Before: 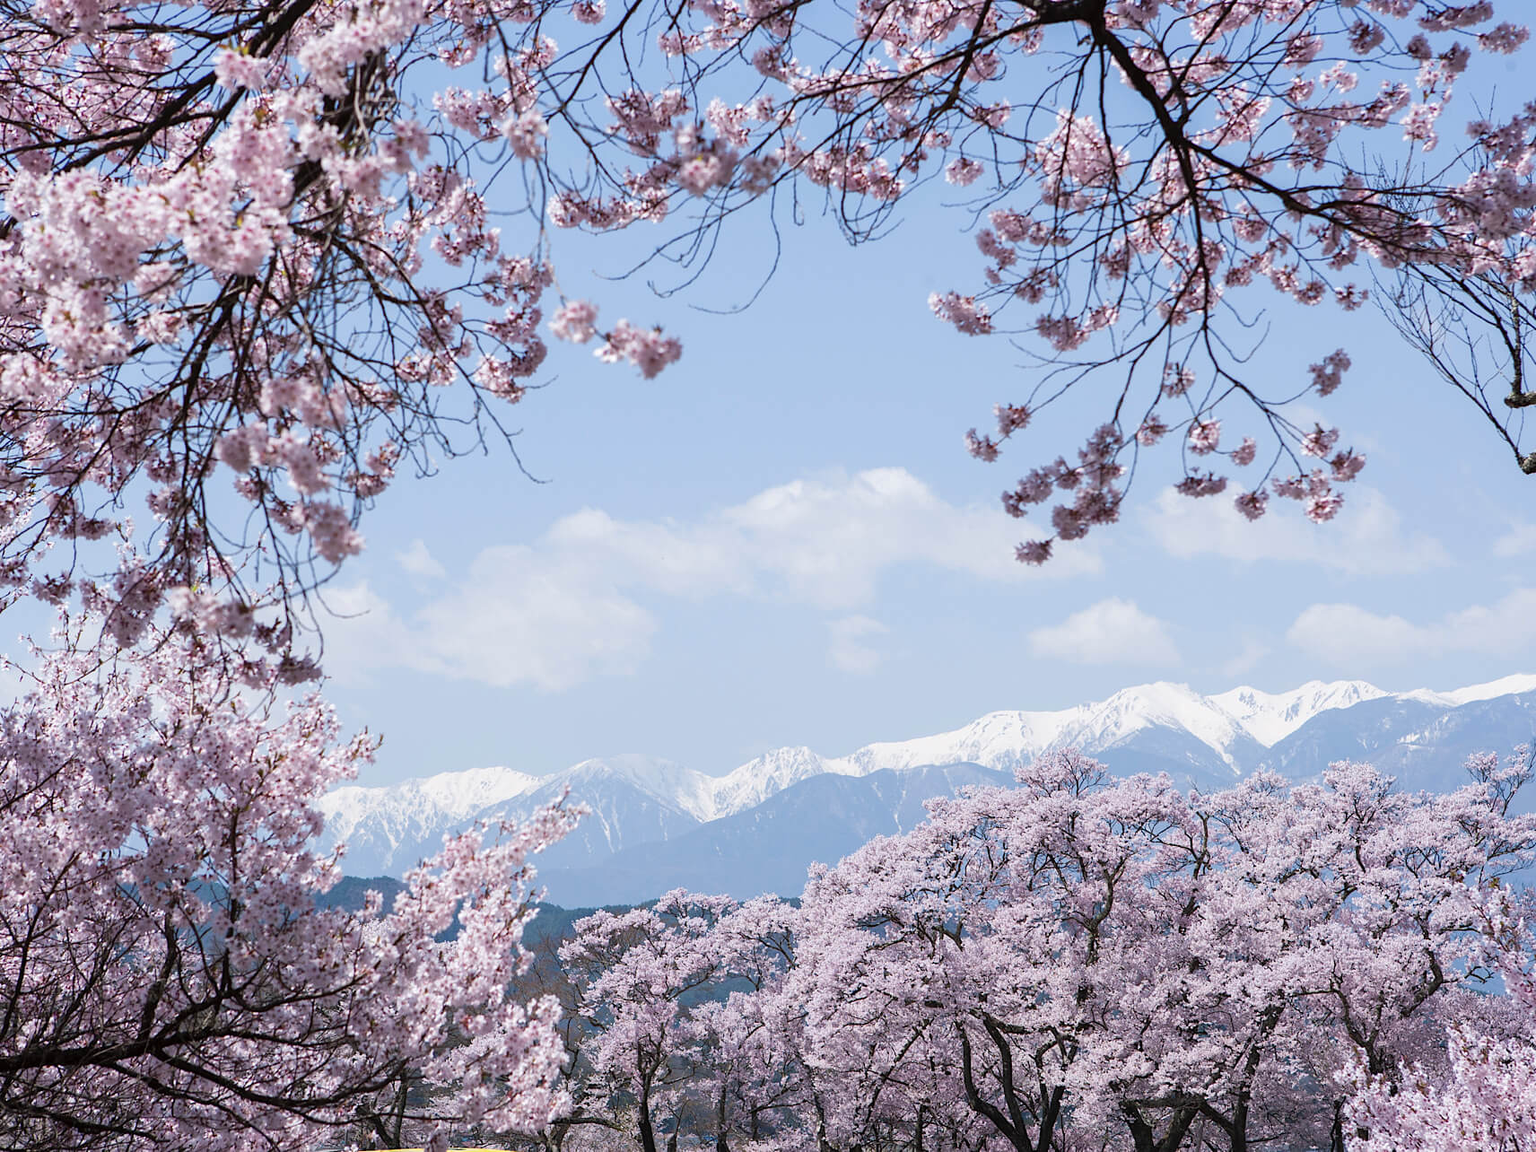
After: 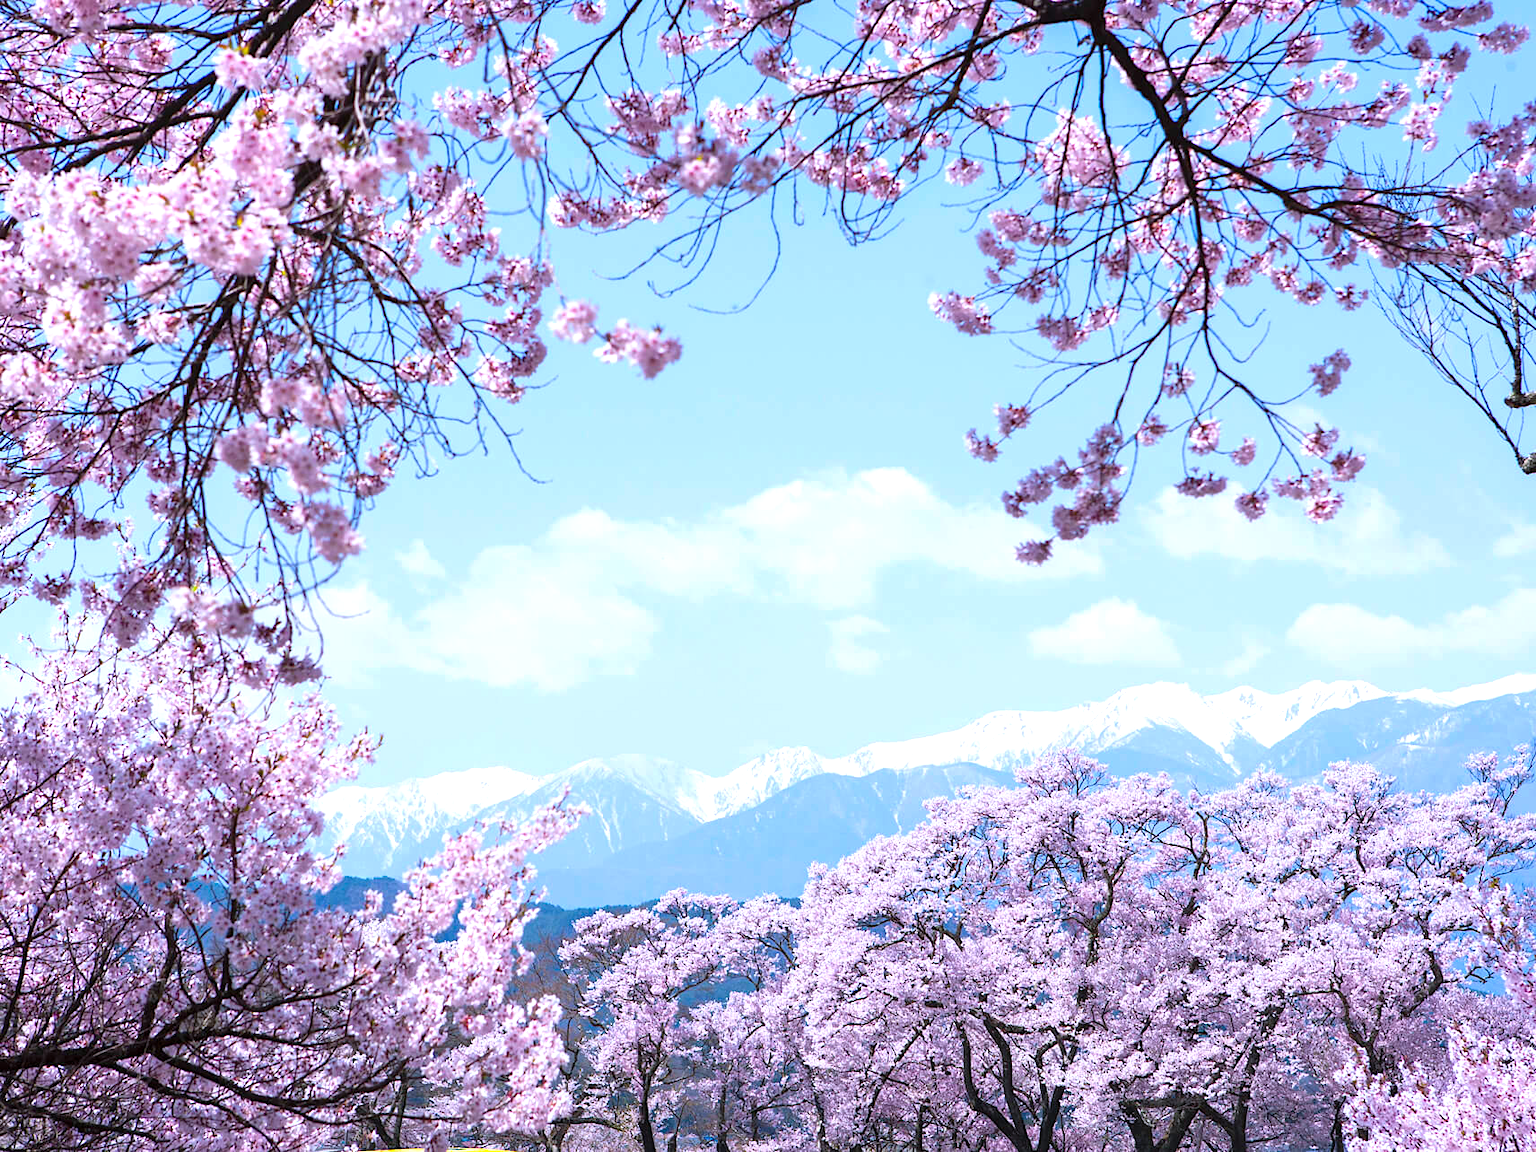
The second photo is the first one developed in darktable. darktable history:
color balance rgb: perceptual saturation grading › global saturation 39.052%, global vibrance 20%
exposure: exposure 0.61 EV, compensate exposure bias true, compensate highlight preservation false
color calibration: illuminant as shot in camera, x 0.358, y 0.373, temperature 4628.91 K
